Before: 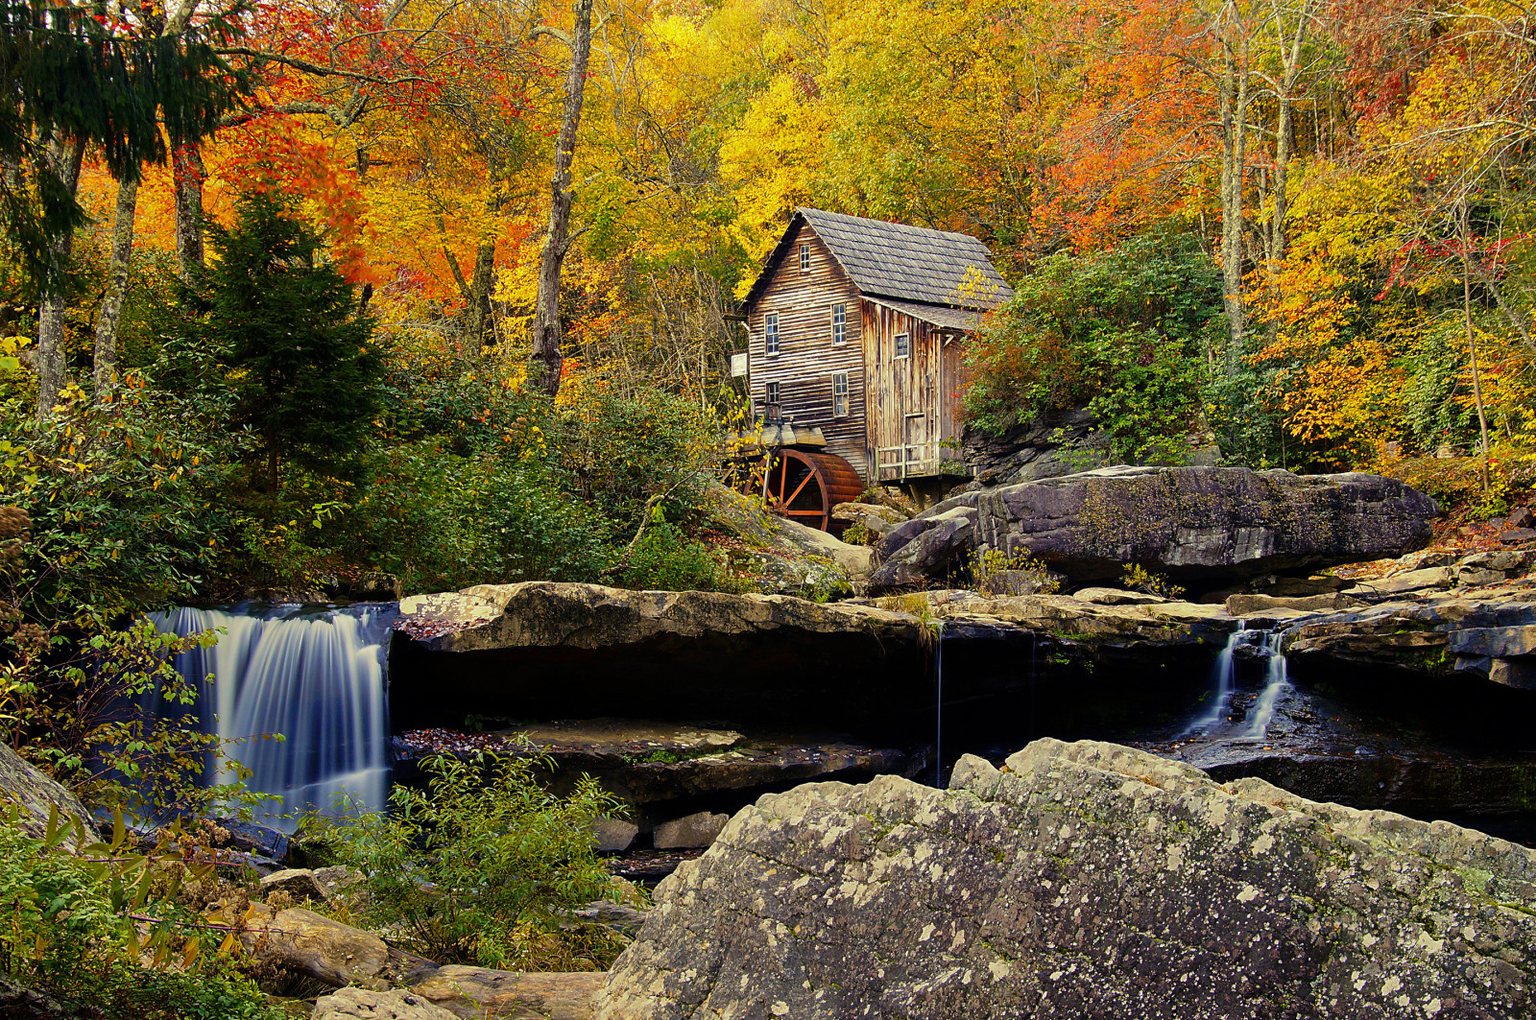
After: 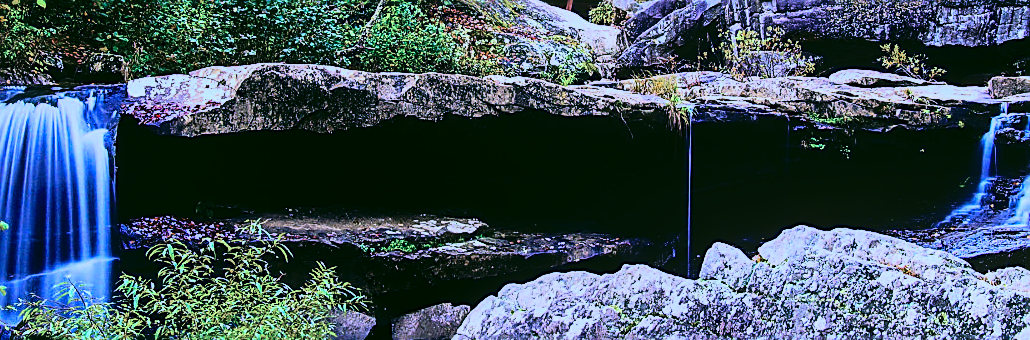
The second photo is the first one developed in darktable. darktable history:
rgb curve: curves: ch0 [(0, 0) (0.21, 0.15) (0.24, 0.21) (0.5, 0.75) (0.75, 0.96) (0.89, 0.99) (1, 1)]; ch1 [(0, 0.02) (0.21, 0.13) (0.25, 0.2) (0.5, 0.67) (0.75, 0.9) (0.89, 0.97) (1, 1)]; ch2 [(0, 0.02) (0.21, 0.13) (0.25, 0.2) (0.5, 0.67) (0.75, 0.9) (0.89, 0.97) (1, 1)], compensate middle gray true
local contrast: detail 110%
color calibration: output R [1.063, -0.012, -0.003, 0], output B [-0.079, 0.047, 1, 0], illuminant custom, x 0.46, y 0.43, temperature 2642.66 K
color zones: curves: ch0 [(0.11, 0.396) (0.195, 0.36) (0.25, 0.5) (0.303, 0.412) (0.357, 0.544) (0.75, 0.5) (0.967, 0.328)]; ch1 [(0, 0.468) (0.112, 0.512) (0.202, 0.6) (0.25, 0.5) (0.307, 0.352) (0.357, 0.544) (0.75, 0.5) (0.963, 0.524)]
crop: left 18.091%, top 51.13%, right 17.525%, bottom 16.85%
white balance: red 0.988, blue 1.017
sharpen: amount 0.901
color correction: highlights a* 4.02, highlights b* 4.98, shadows a* -7.55, shadows b* 4.98
